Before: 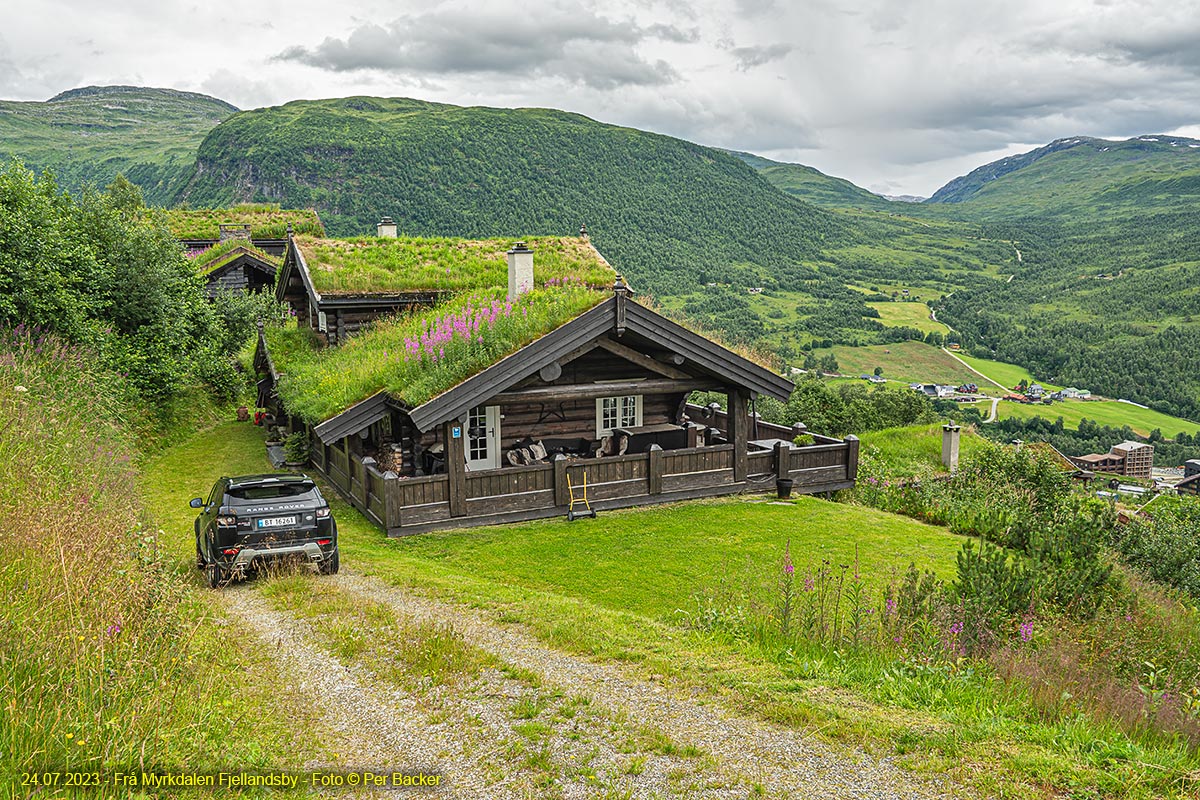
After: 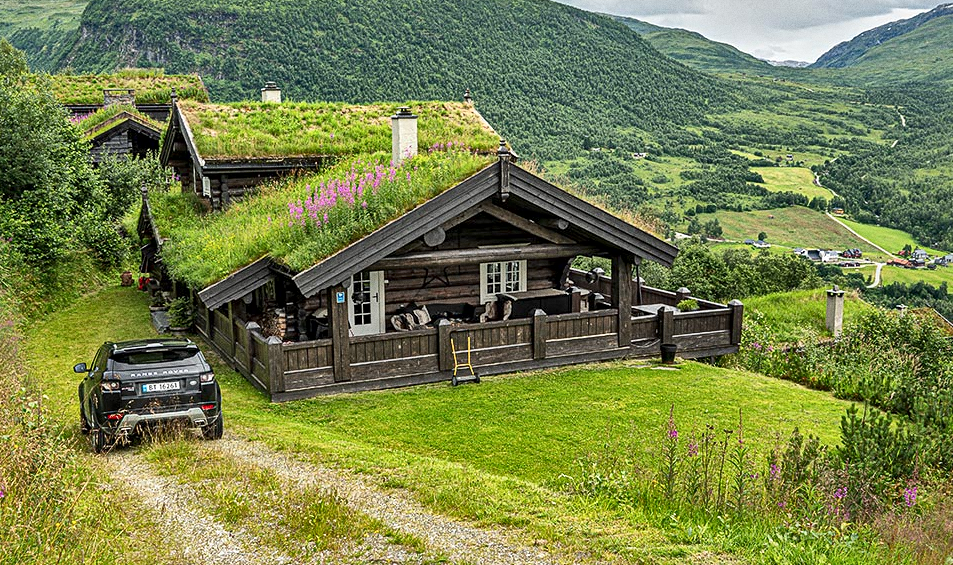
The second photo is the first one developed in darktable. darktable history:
crop: left 9.712%, top 16.928%, right 10.845%, bottom 12.332%
local contrast: mode bilateral grid, contrast 20, coarseness 50, detail 179%, midtone range 0.2
grain: on, module defaults
